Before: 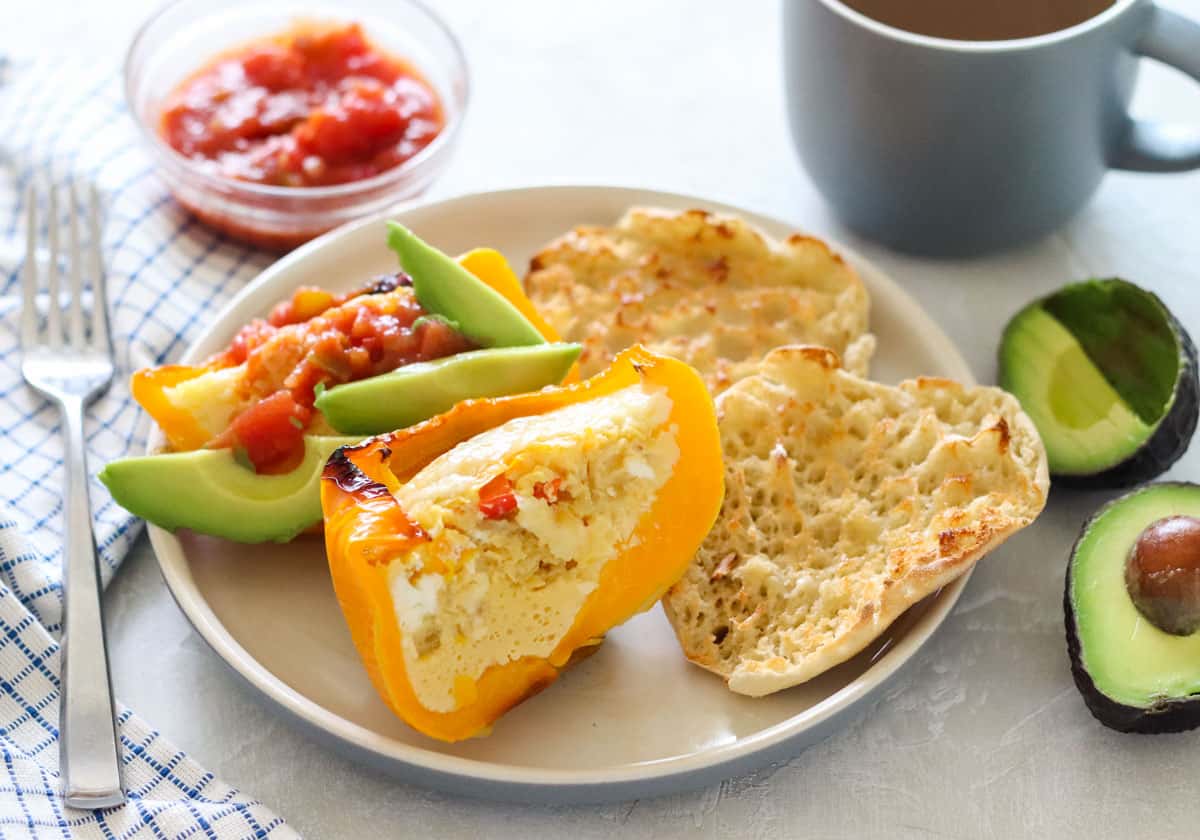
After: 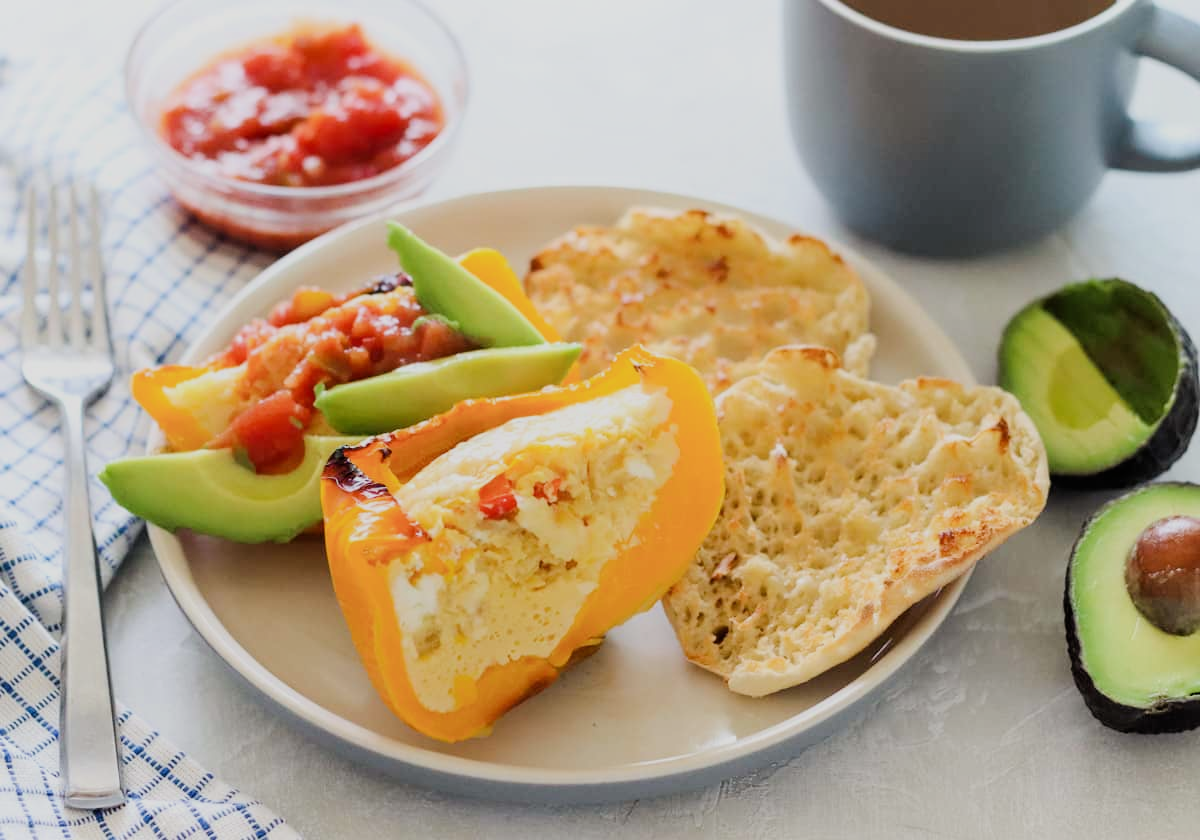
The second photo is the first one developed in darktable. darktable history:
shadows and highlights: shadows 0, highlights 40
filmic rgb: black relative exposure -7.65 EV, white relative exposure 4.56 EV, hardness 3.61
